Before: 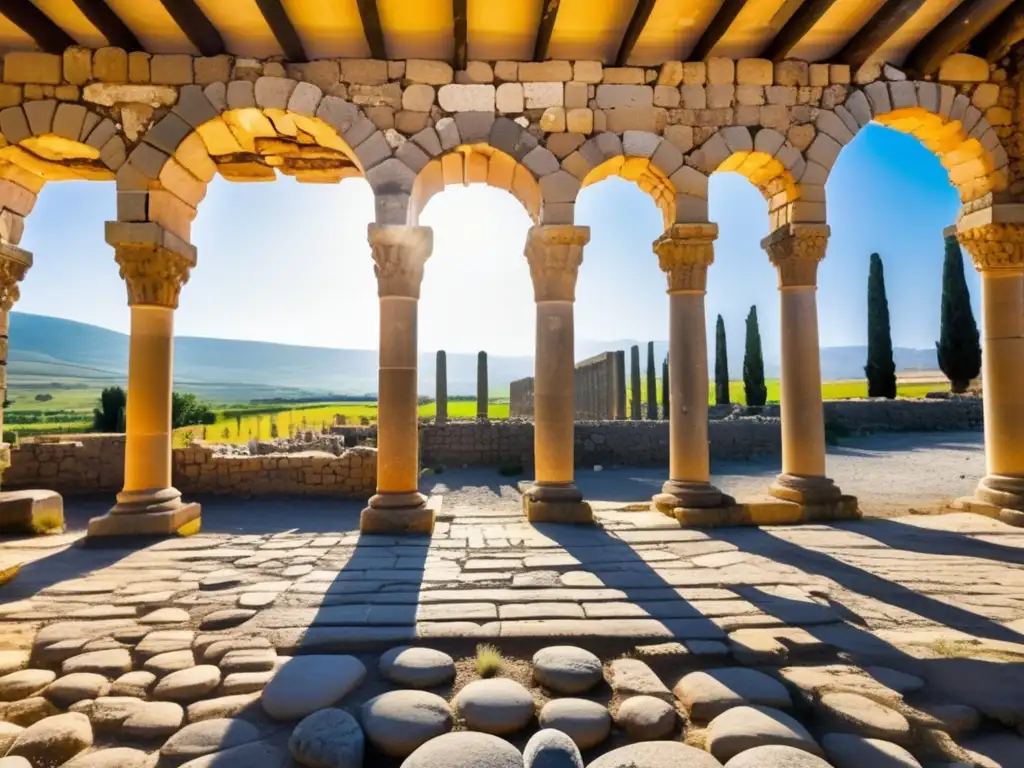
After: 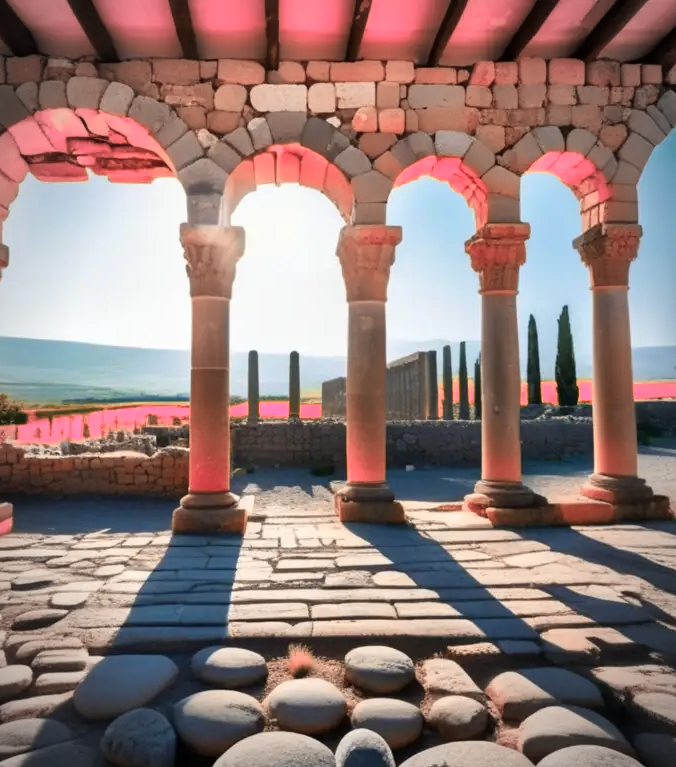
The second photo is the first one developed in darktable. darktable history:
vignetting: automatic ratio true
crop and rotate: left 18.442%, right 15.508%
color zones: curves: ch2 [(0, 0.488) (0.143, 0.417) (0.286, 0.212) (0.429, 0.179) (0.571, 0.154) (0.714, 0.415) (0.857, 0.495) (1, 0.488)]
